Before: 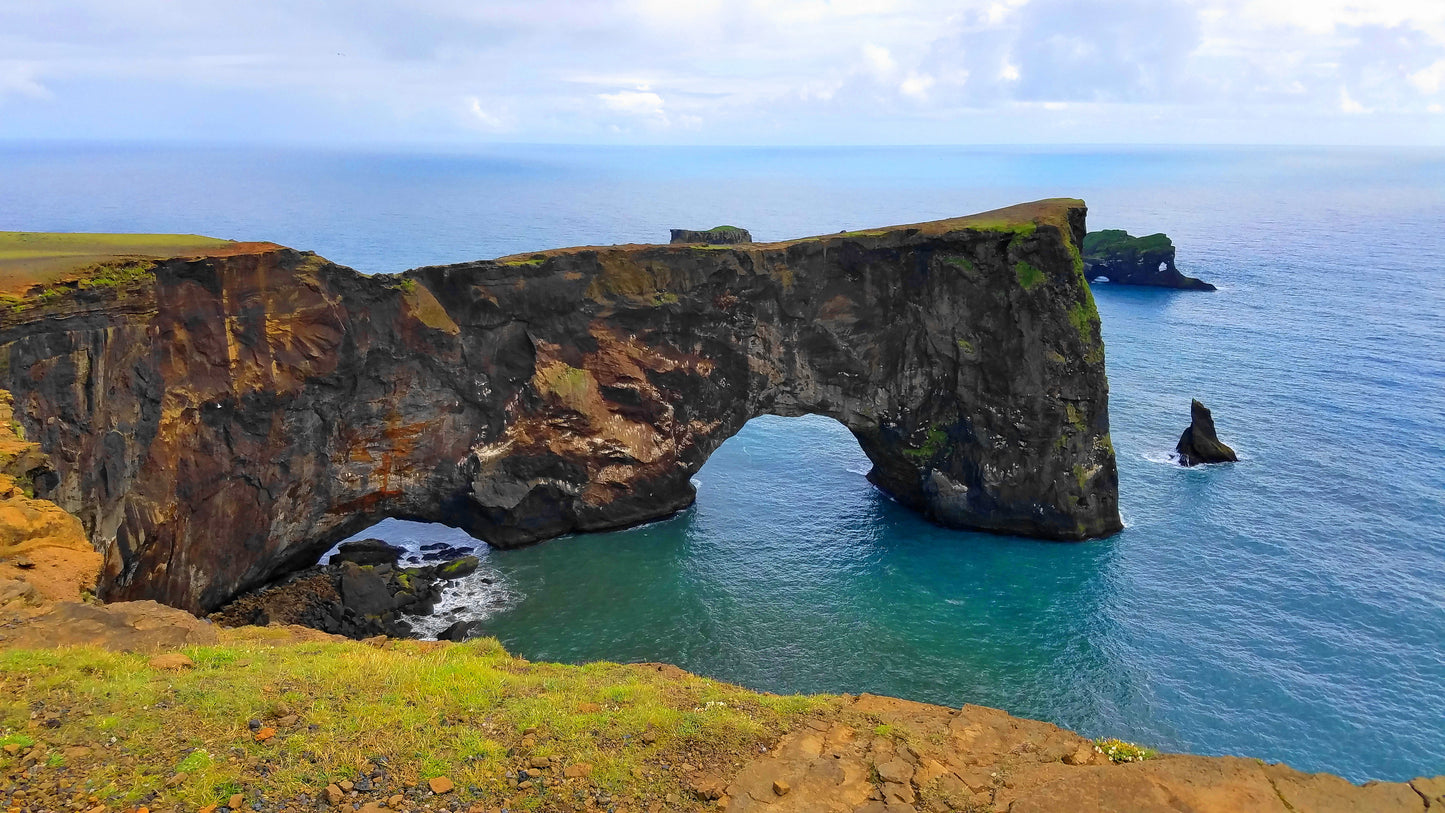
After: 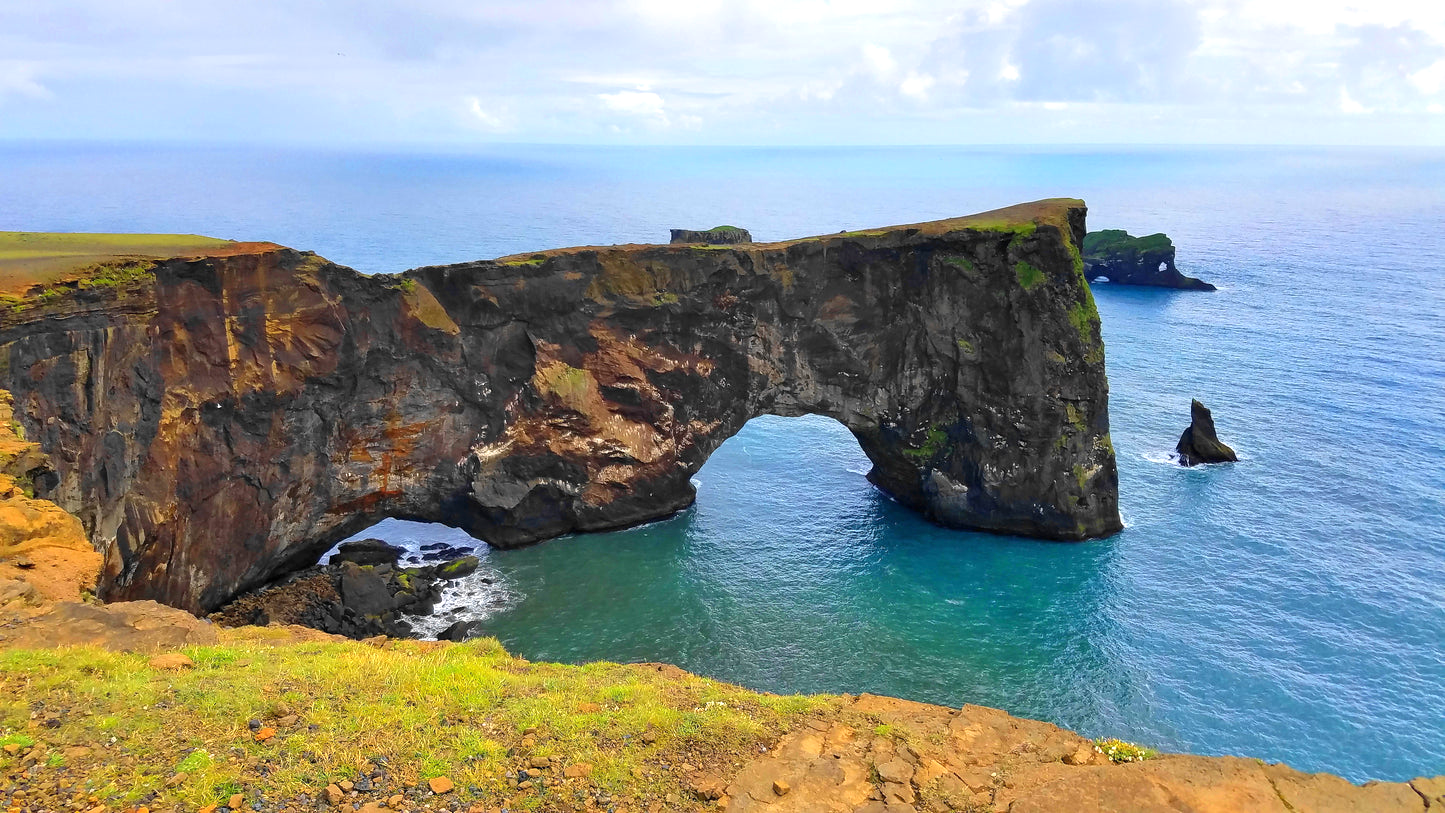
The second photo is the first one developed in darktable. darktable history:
graduated density: rotation -0.352°, offset 57.64
exposure: black level correction 0, exposure 0.7 EV, compensate exposure bias true, compensate highlight preservation false
